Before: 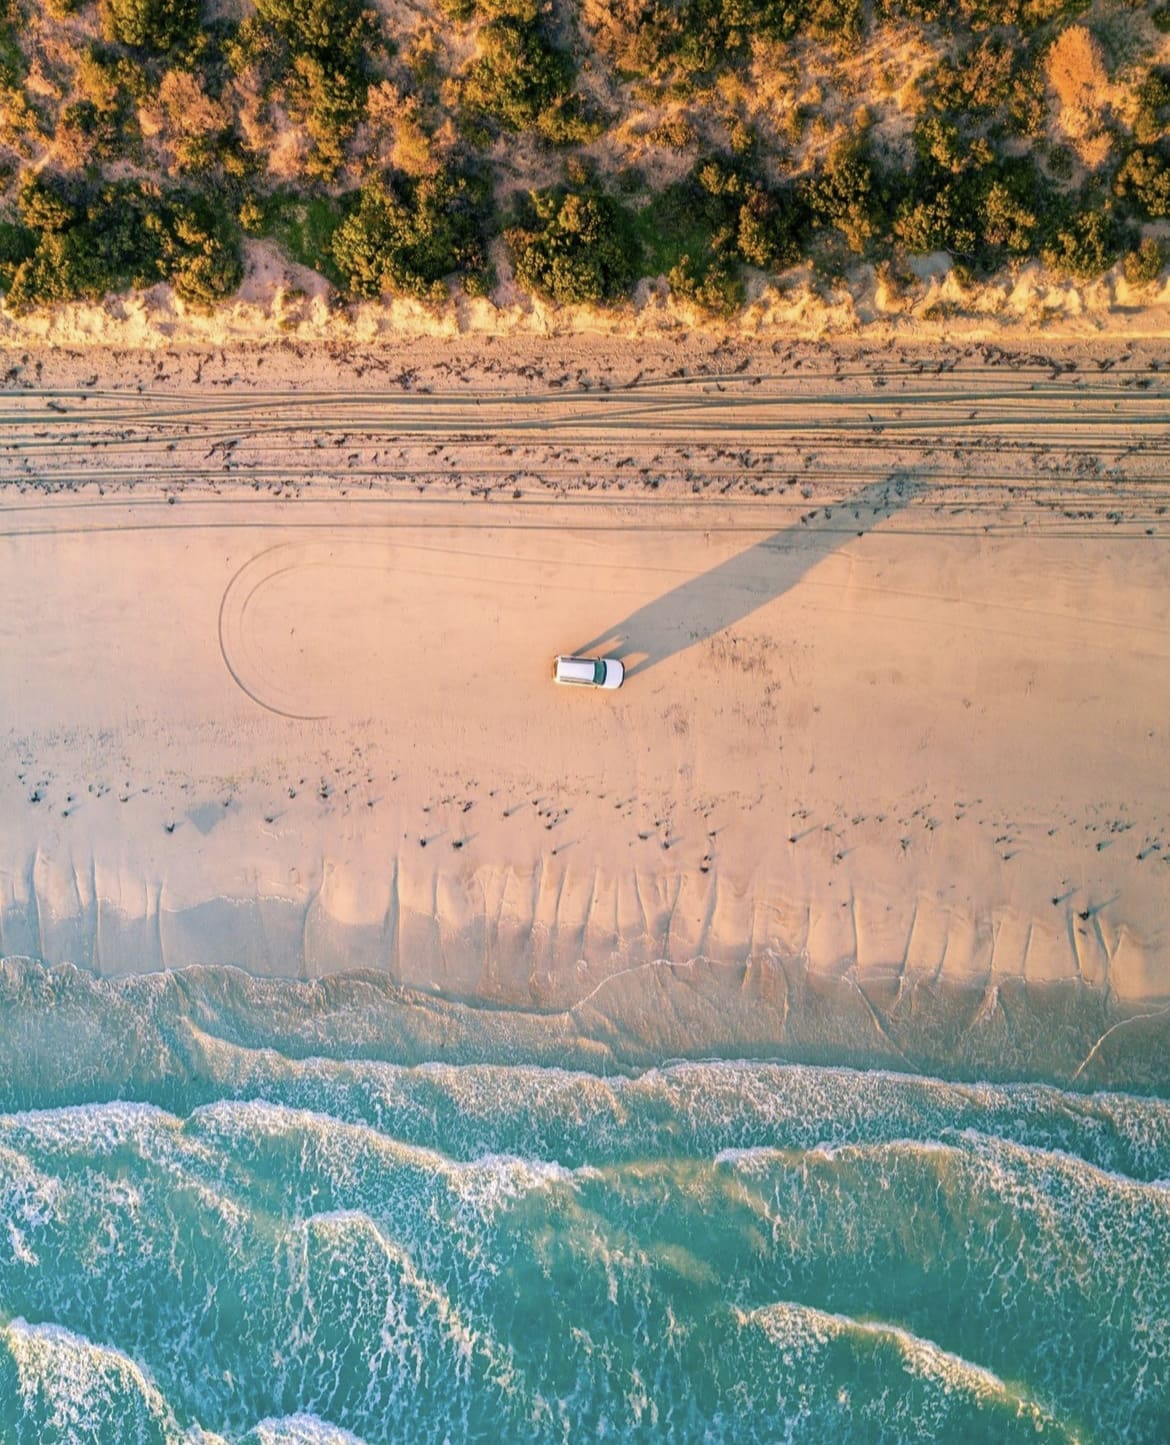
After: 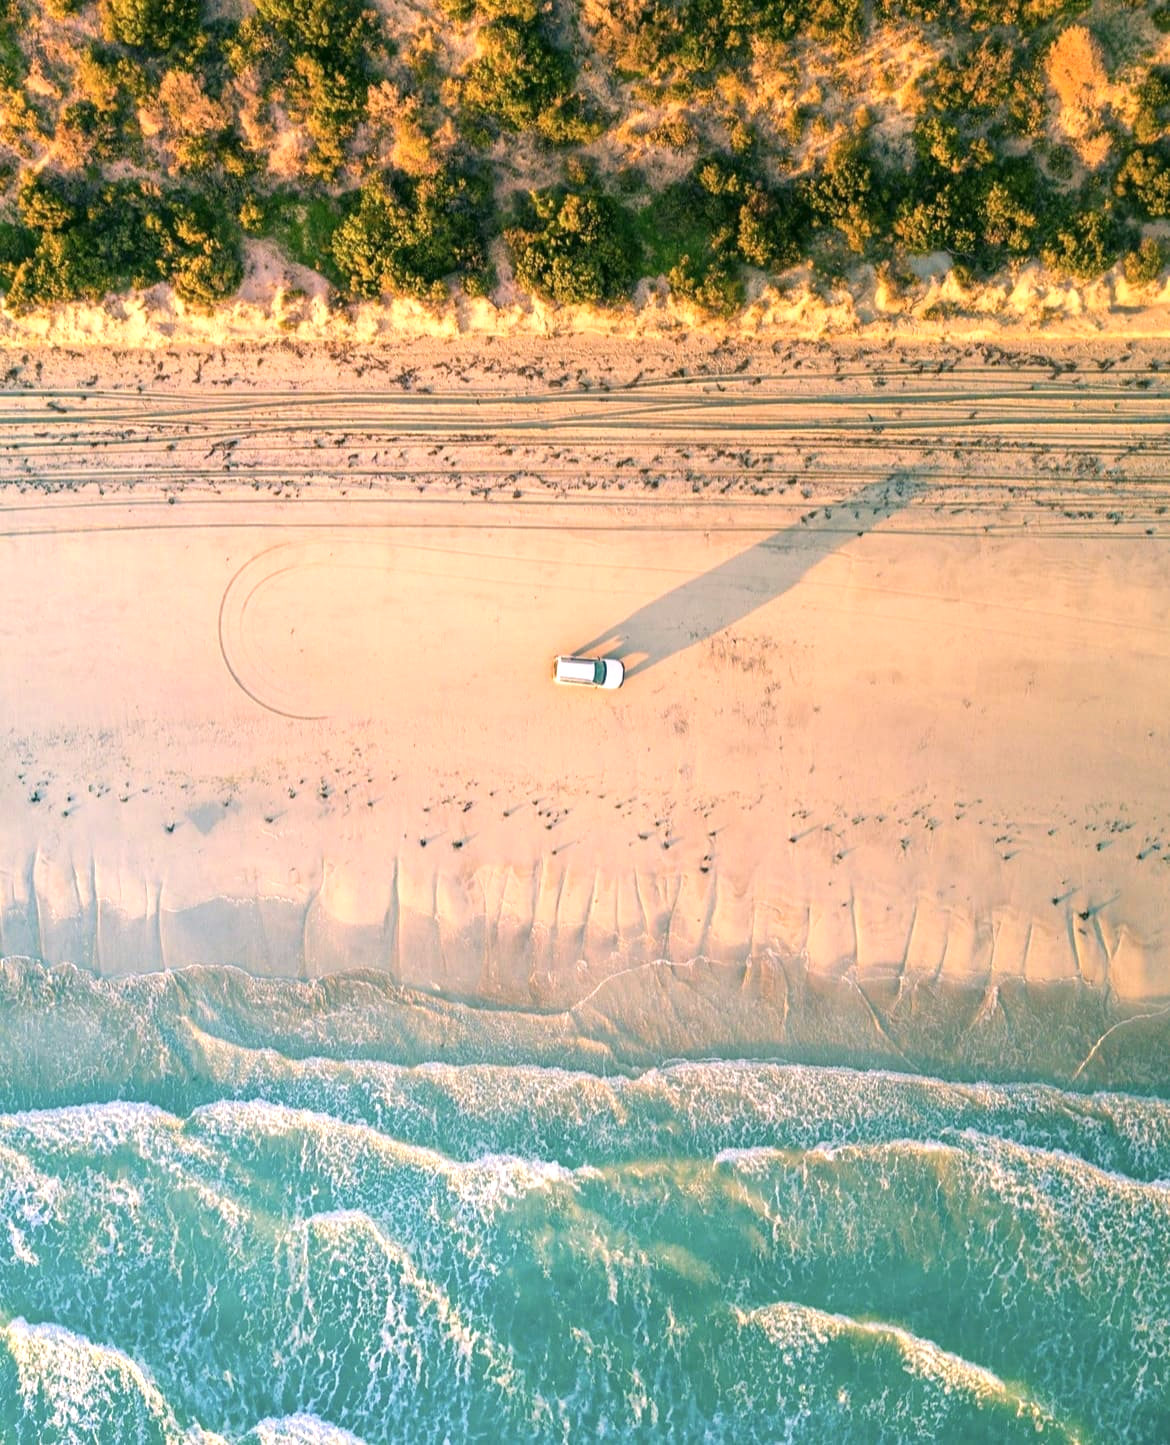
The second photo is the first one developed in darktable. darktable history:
exposure: black level correction -0.002, exposure 0.541 EV, compensate highlight preservation false
color correction: highlights a* 4.4, highlights b* 4.96, shadows a* -8.22, shadows b* 4.88
